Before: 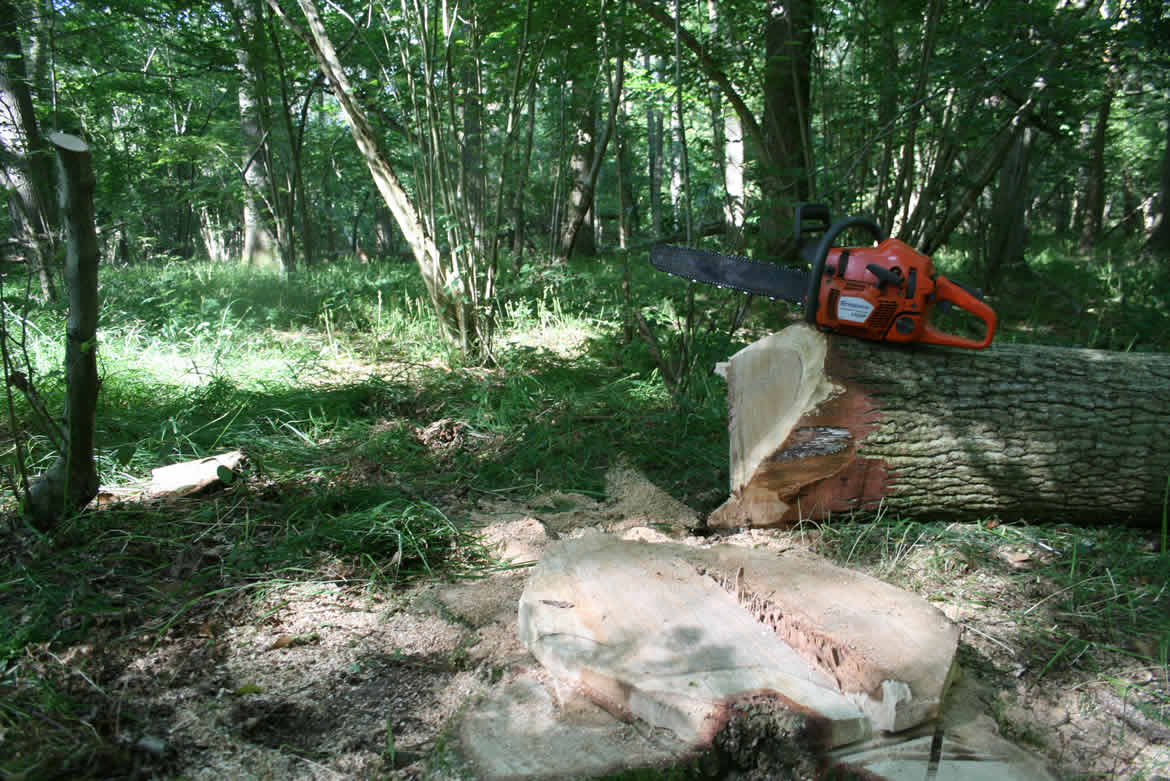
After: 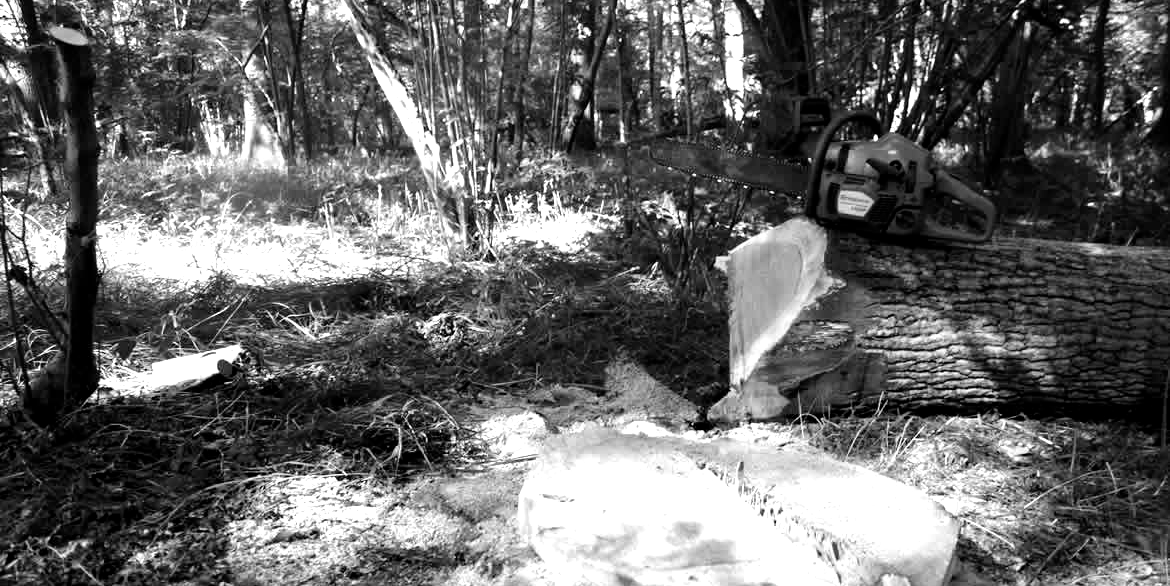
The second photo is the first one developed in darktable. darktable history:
exposure: black level correction 0.009, exposure 0.114 EV, compensate exposure bias true, compensate highlight preservation false
color calibration: output gray [0.21, 0.42, 0.37, 0], x 0.381, y 0.391, temperature 4088.6 K
crop: top 13.682%, bottom 11.228%
contrast brightness saturation: contrast 0.052
tone equalizer: -8 EV -0.712 EV, -7 EV -0.675 EV, -6 EV -0.582 EV, -5 EV -0.423 EV, -3 EV 0.398 EV, -2 EV 0.6 EV, -1 EV 0.675 EV, +0 EV 0.731 EV, mask exposure compensation -0.491 EV
